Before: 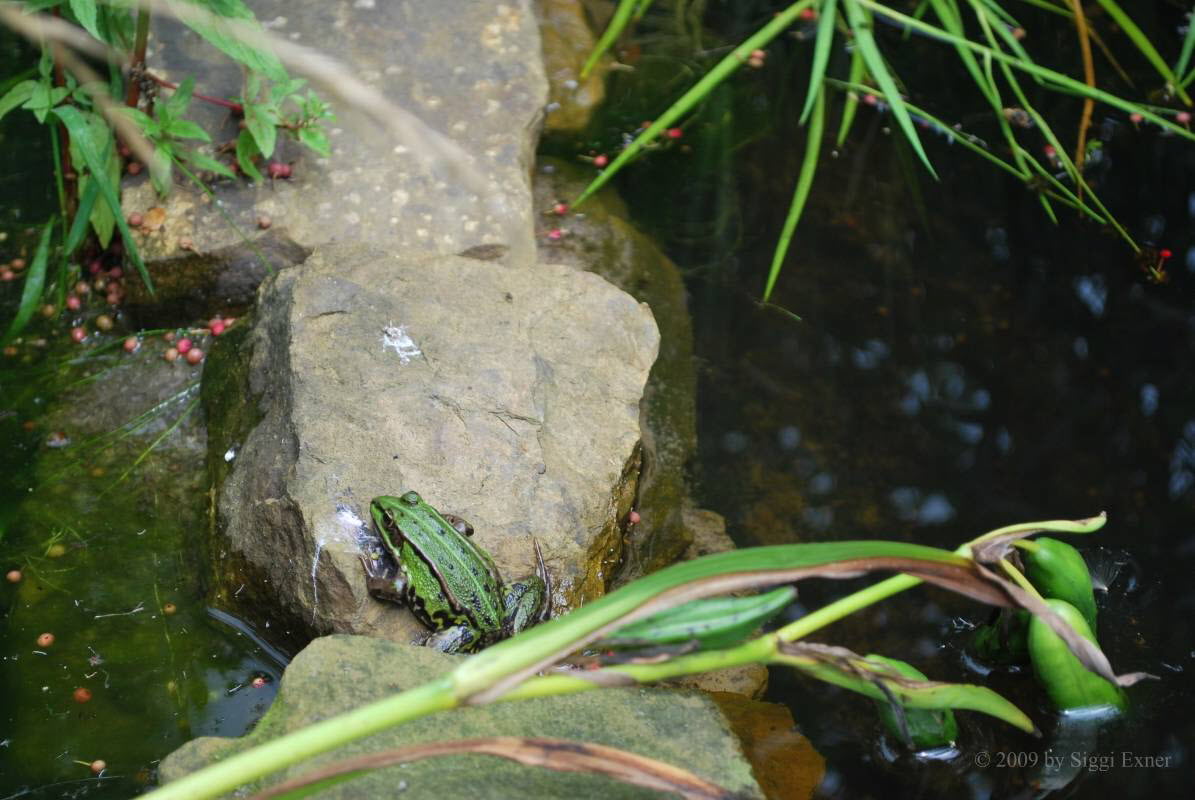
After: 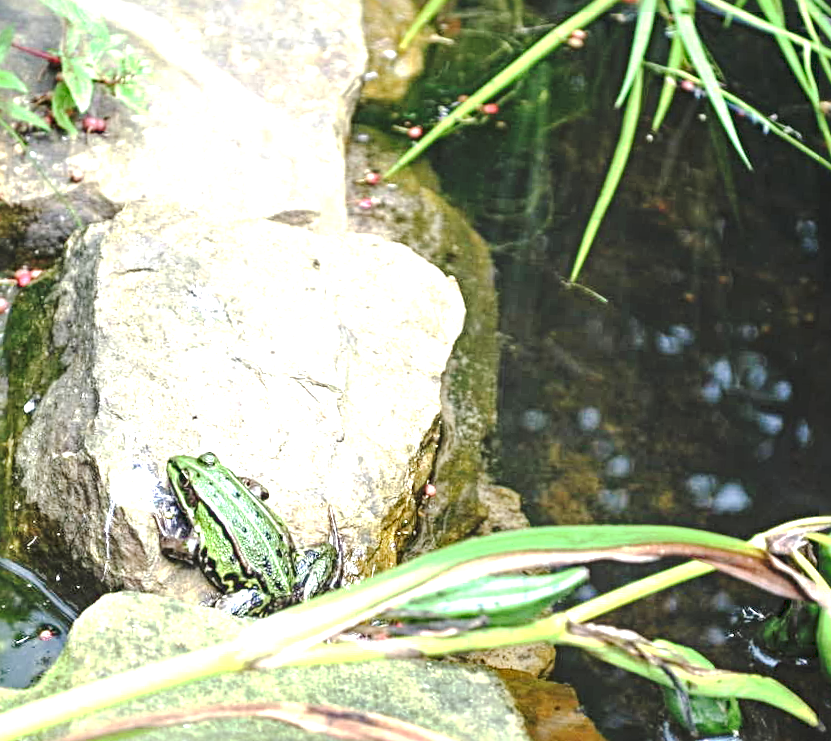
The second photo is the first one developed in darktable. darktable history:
crop and rotate: angle -3.03°, left 13.98%, top 0.037%, right 11.04%, bottom 0.089%
tone equalizer: -8 EV -0.387 EV, -7 EV -0.361 EV, -6 EV -0.323 EV, -5 EV -0.201 EV, -3 EV 0.209 EV, -2 EV 0.357 EV, -1 EV 0.373 EV, +0 EV 0.435 EV, smoothing diameter 24.78%, edges refinement/feathering 8.85, preserve details guided filter
contrast brightness saturation: saturation -0.094
exposure: exposure 1.152 EV, compensate highlight preservation false
sharpen: radius 4.835
tone curve: curves: ch0 [(0, 0) (0.003, 0.054) (0.011, 0.058) (0.025, 0.069) (0.044, 0.087) (0.069, 0.1) (0.1, 0.123) (0.136, 0.152) (0.177, 0.183) (0.224, 0.234) (0.277, 0.291) (0.335, 0.367) (0.399, 0.441) (0.468, 0.524) (0.543, 0.6) (0.623, 0.673) (0.709, 0.744) (0.801, 0.812) (0.898, 0.89) (1, 1)], preserve colors none
local contrast: on, module defaults
